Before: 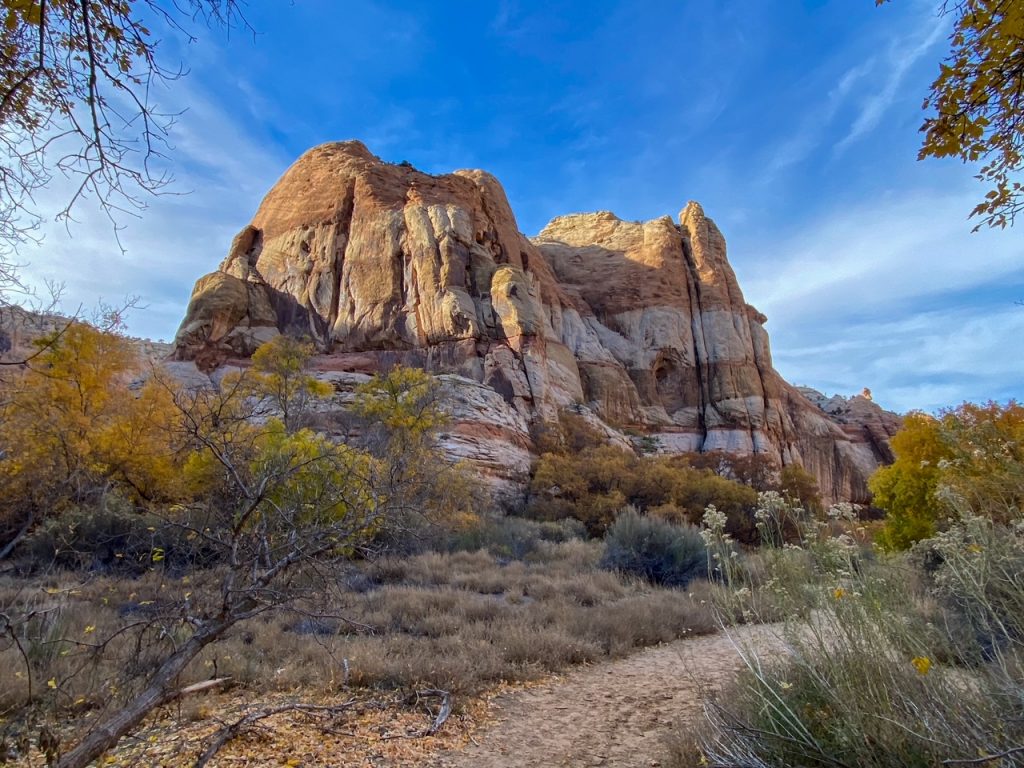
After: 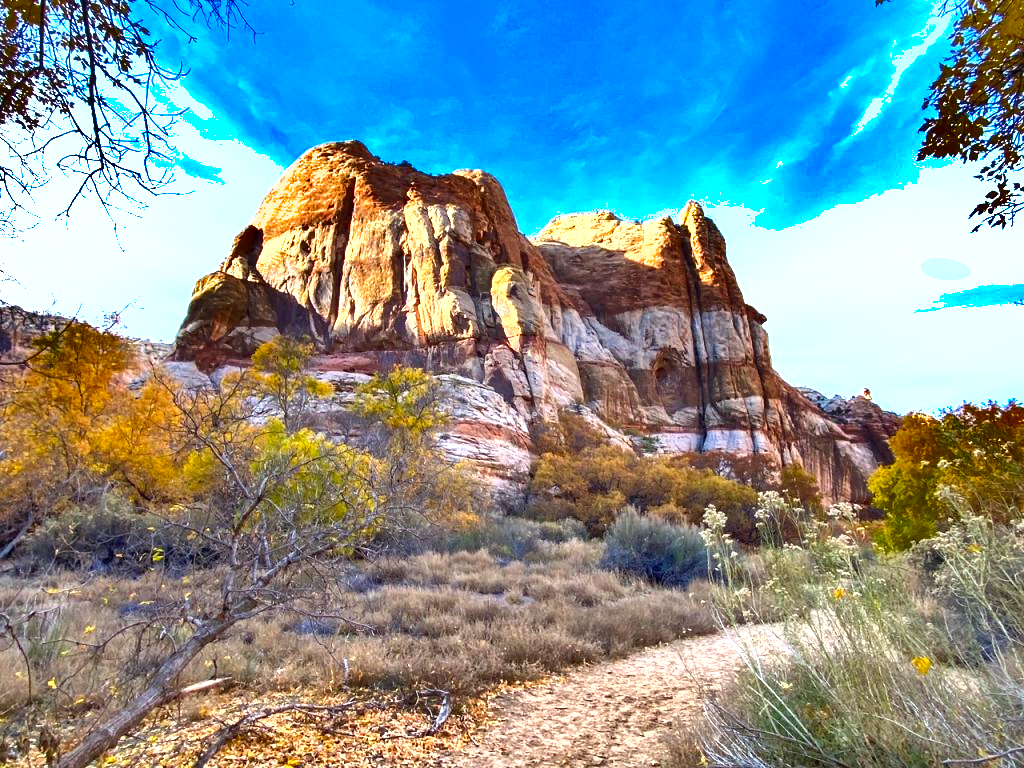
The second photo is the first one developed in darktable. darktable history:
contrast brightness saturation: brightness 0.085, saturation 0.193
shadows and highlights: shadows 24.14, highlights -79.41, shadows color adjustment 97.67%, soften with gaussian
exposure: exposure 1.516 EV, compensate exposure bias true, compensate highlight preservation false
